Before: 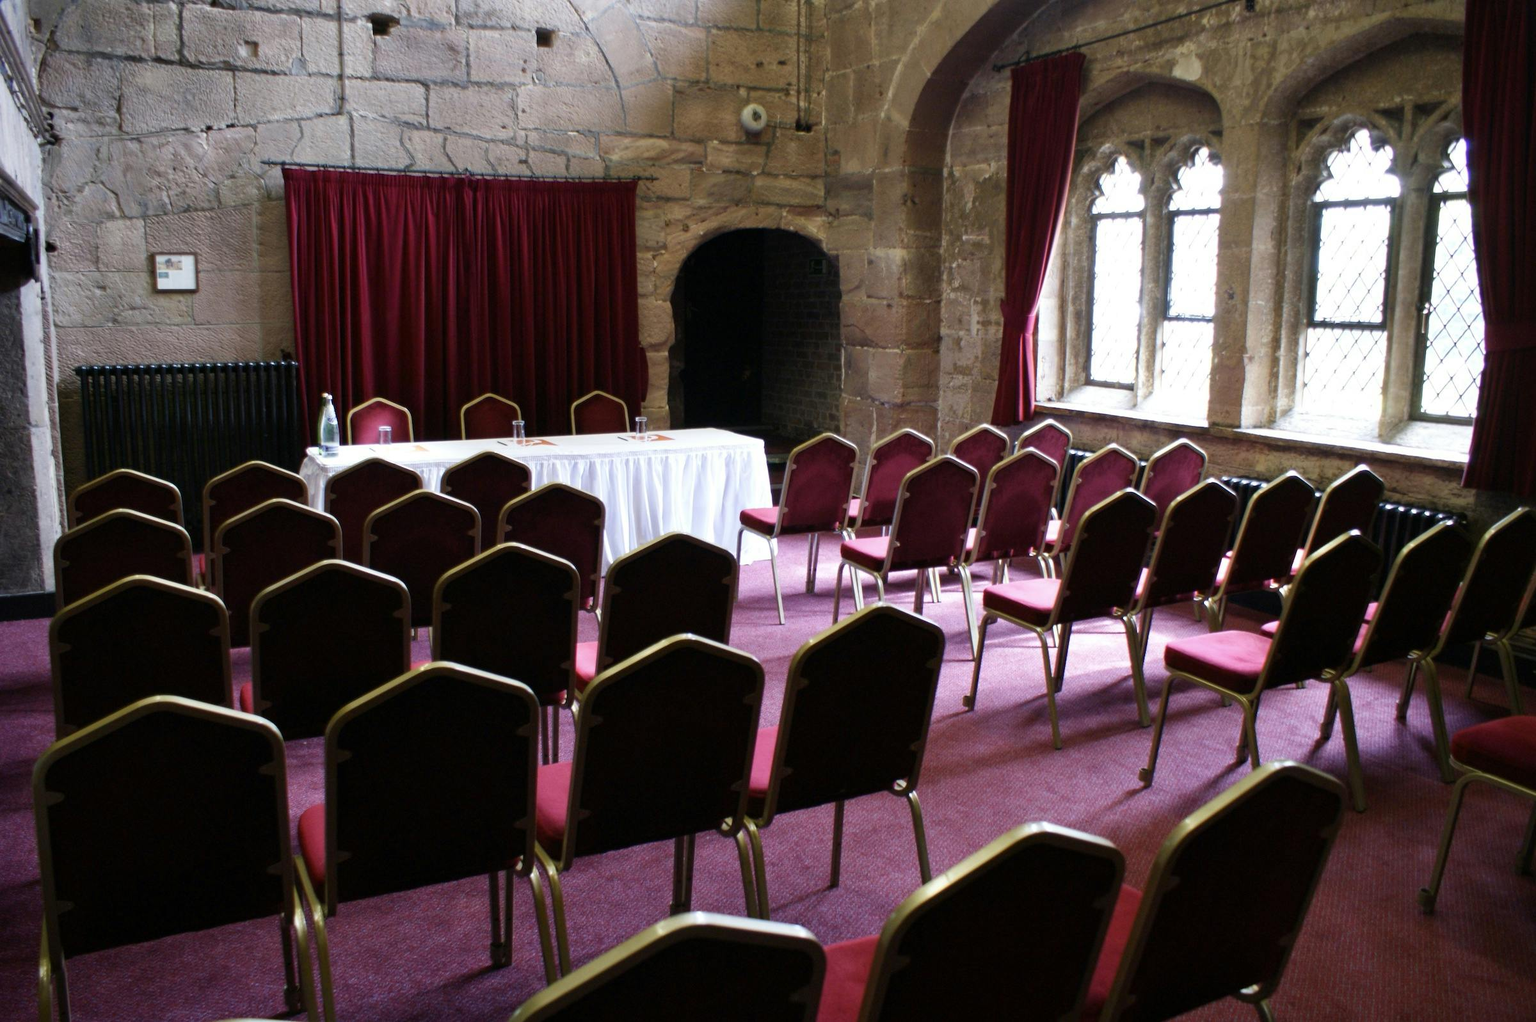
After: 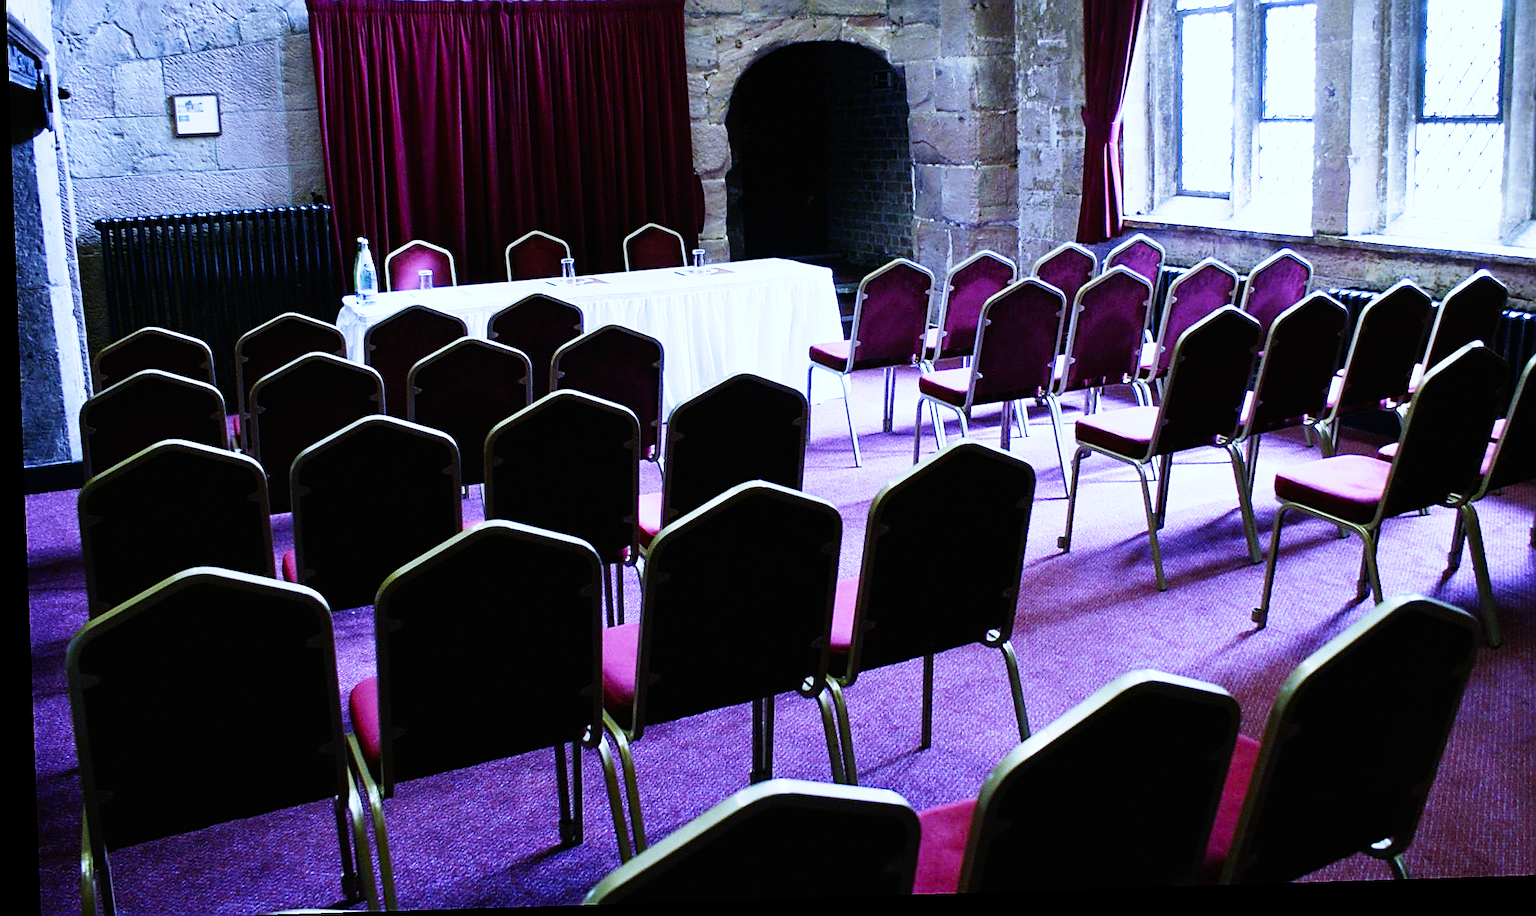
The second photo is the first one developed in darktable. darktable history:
crop: top 20.916%, right 9.437%, bottom 0.316%
white balance: red 0.766, blue 1.537
sharpen: radius 1.685, amount 1.294
base curve: curves: ch0 [(0, 0) (0, 0.001) (0.001, 0.001) (0.004, 0.002) (0.007, 0.004) (0.015, 0.013) (0.033, 0.045) (0.052, 0.096) (0.075, 0.17) (0.099, 0.241) (0.163, 0.42) (0.219, 0.55) (0.259, 0.616) (0.327, 0.722) (0.365, 0.765) (0.522, 0.873) (0.547, 0.881) (0.689, 0.919) (0.826, 0.952) (1, 1)], preserve colors none
rotate and perspective: rotation -2.22°, lens shift (horizontal) -0.022, automatic cropping off
